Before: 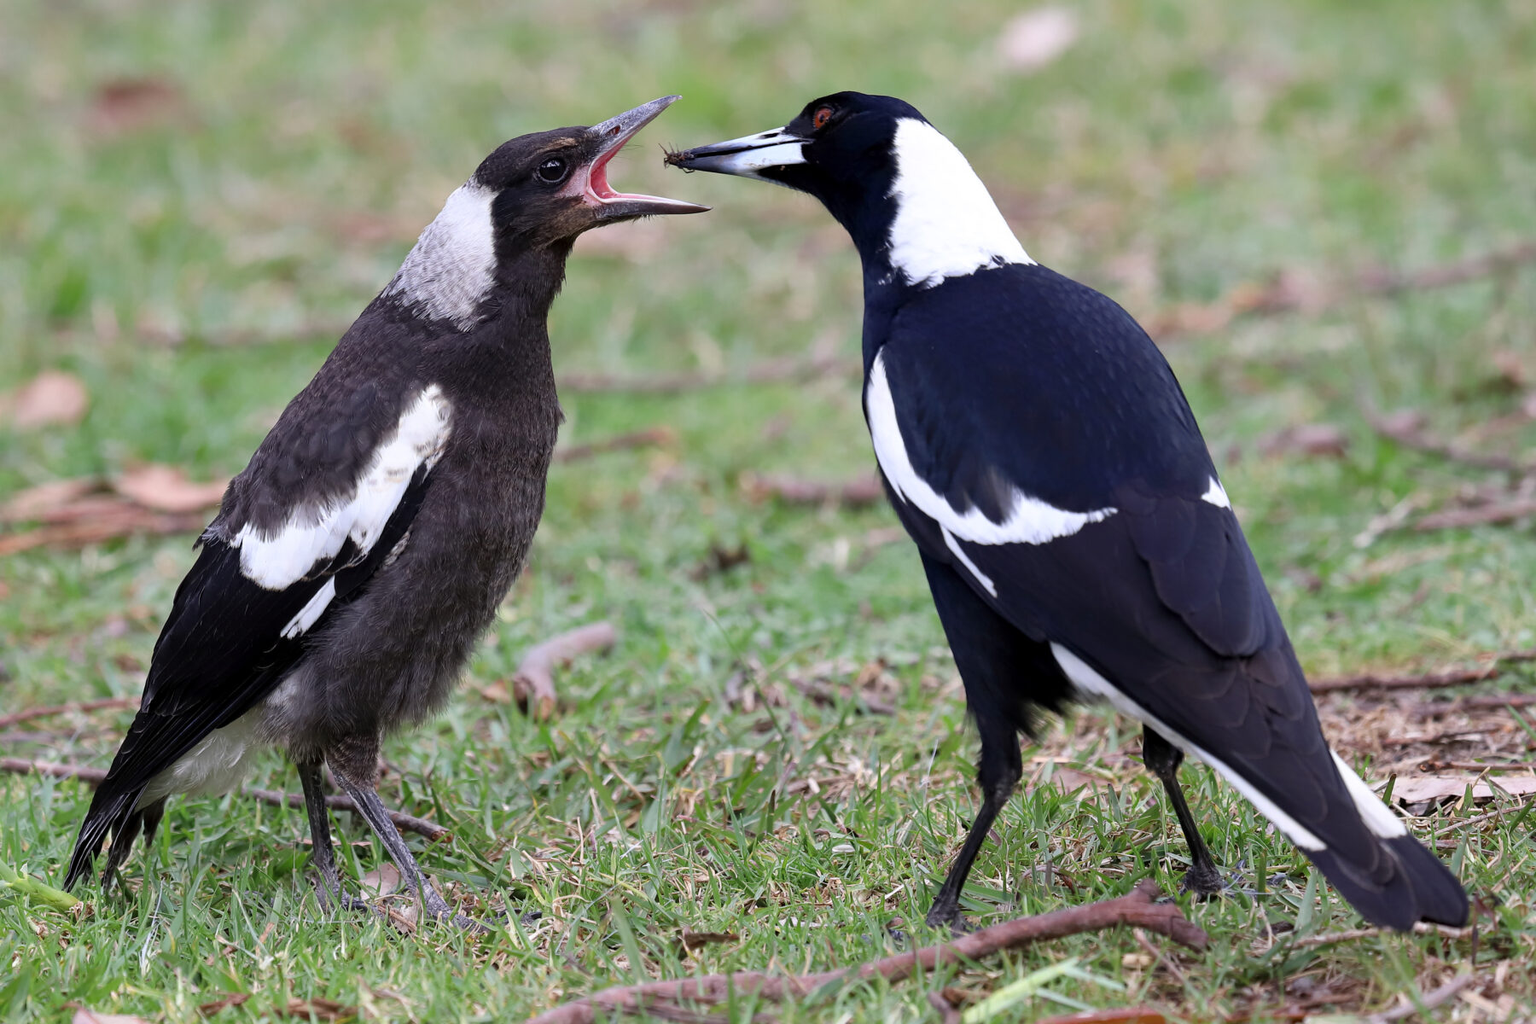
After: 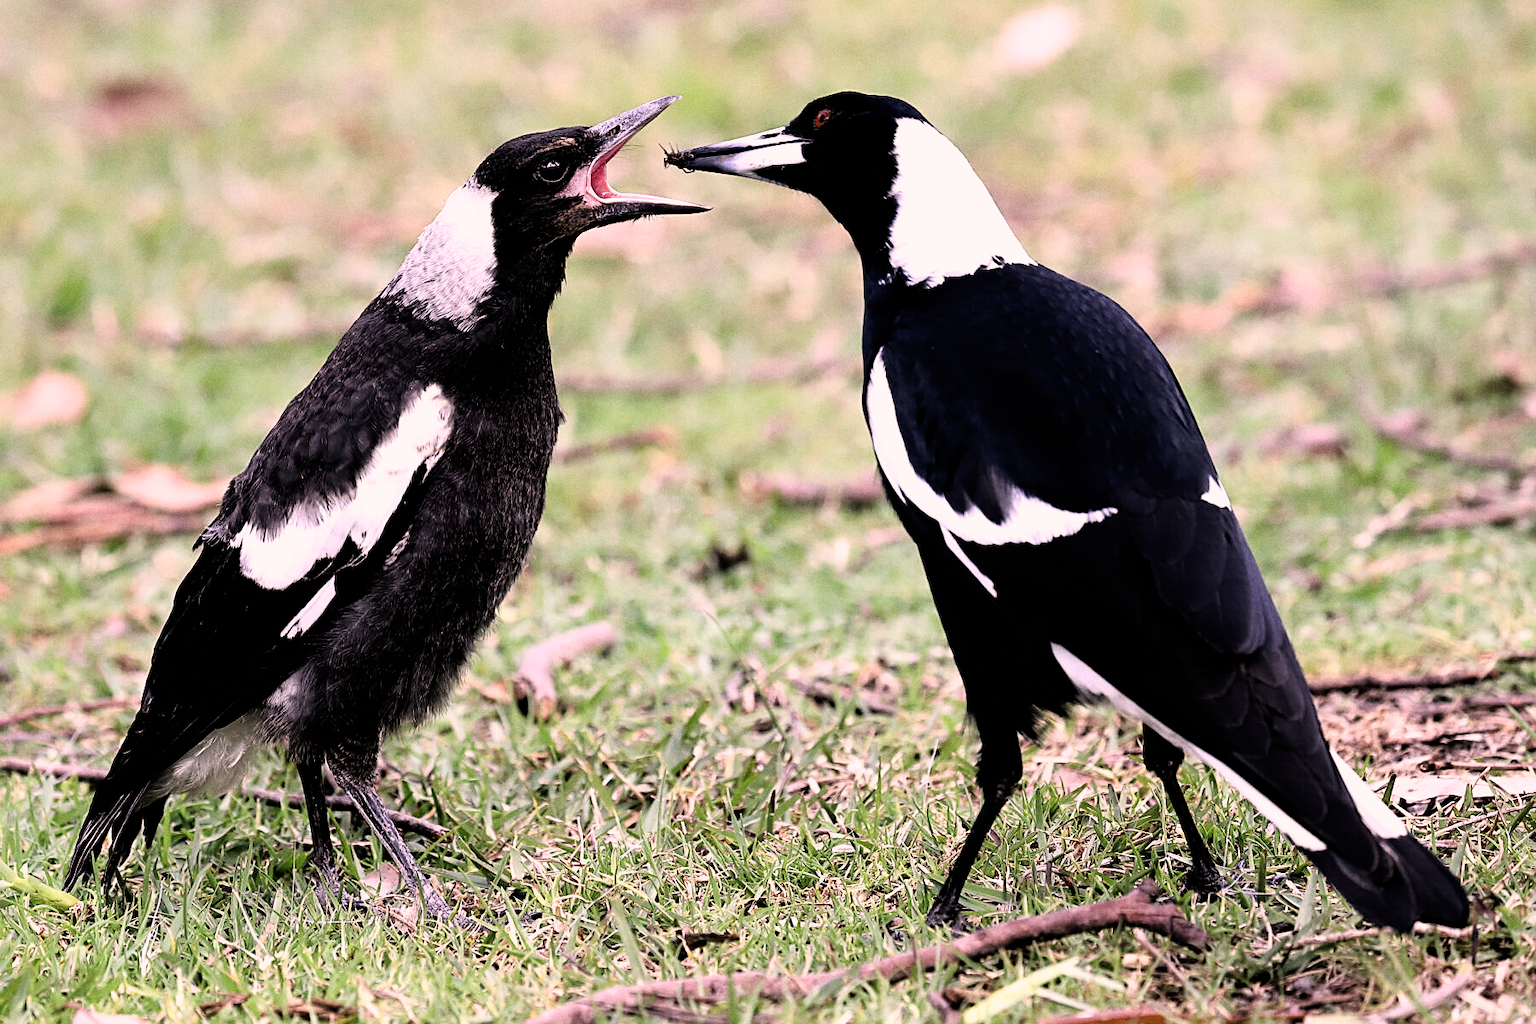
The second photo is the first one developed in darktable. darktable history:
exposure: exposure 0.236 EV, compensate highlight preservation false
grain: coarseness 0.47 ISO
color correction: highlights a* 12.23, highlights b* 5.41
sharpen: on, module defaults
filmic rgb: black relative exposure -3.75 EV, white relative exposure 2.4 EV, dynamic range scaling -50%, hardness 3.42, latitude 30%, contrast 1.8
